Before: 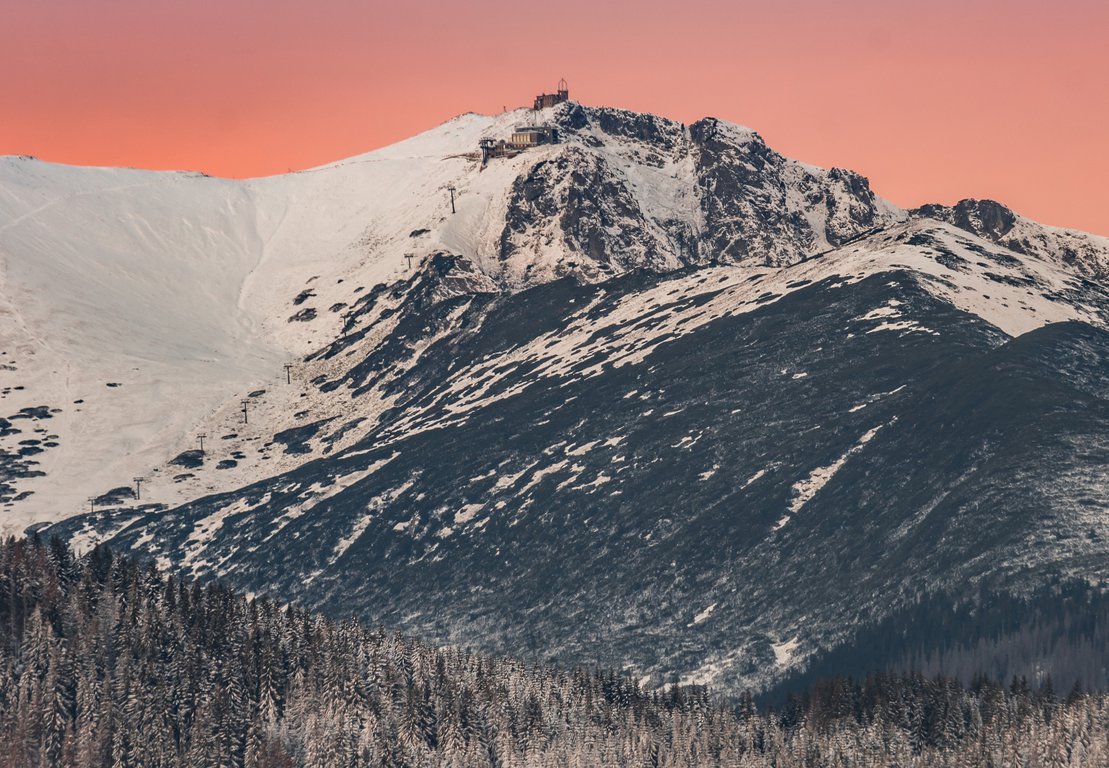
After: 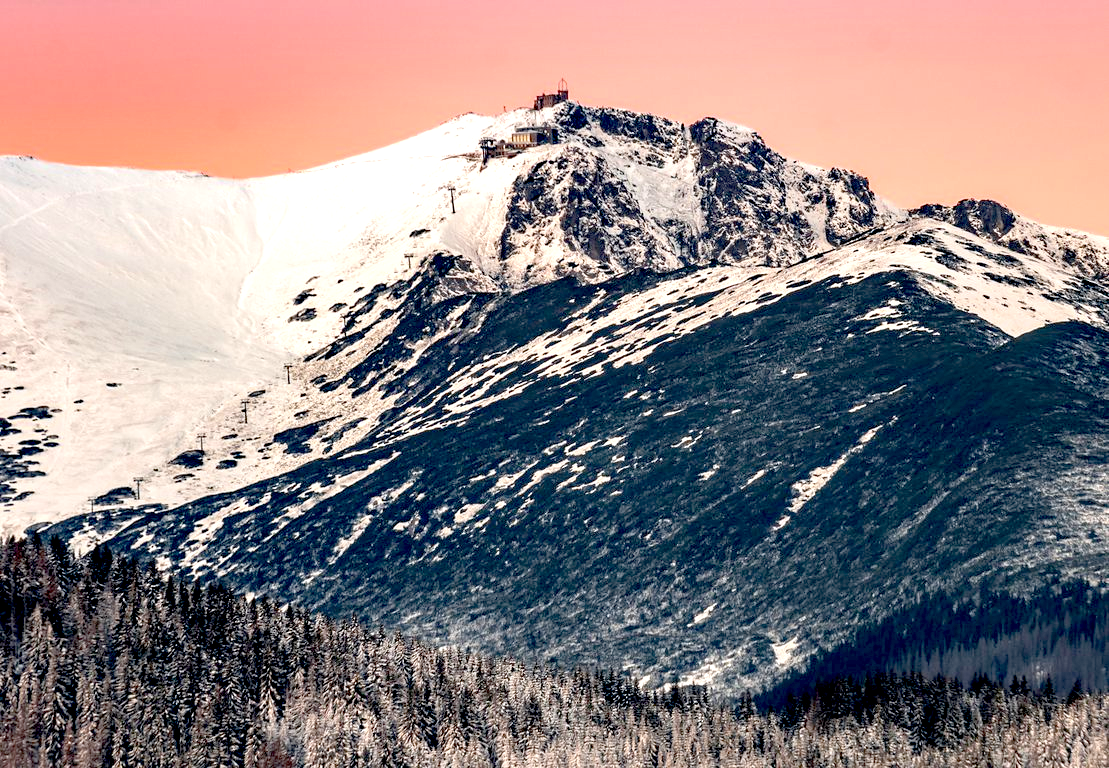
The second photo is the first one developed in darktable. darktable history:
exposure: black level correction 0.035, exposure 0.9 EV, compensate highlight preservation false
rgb levels: preserve colors max RGB
